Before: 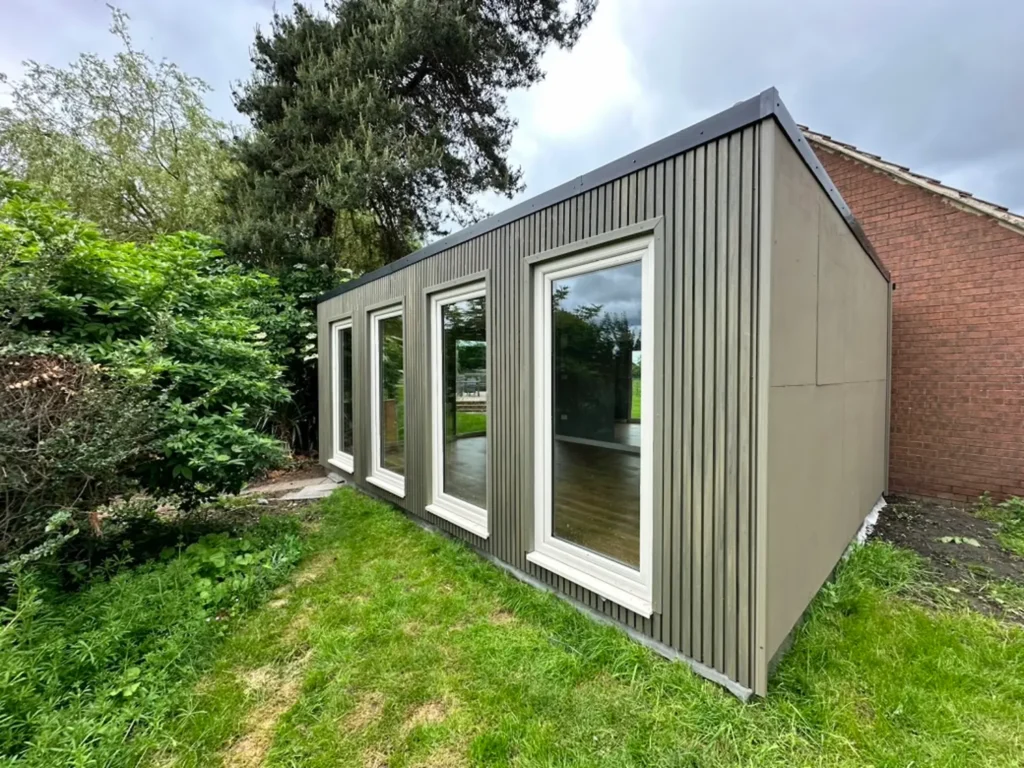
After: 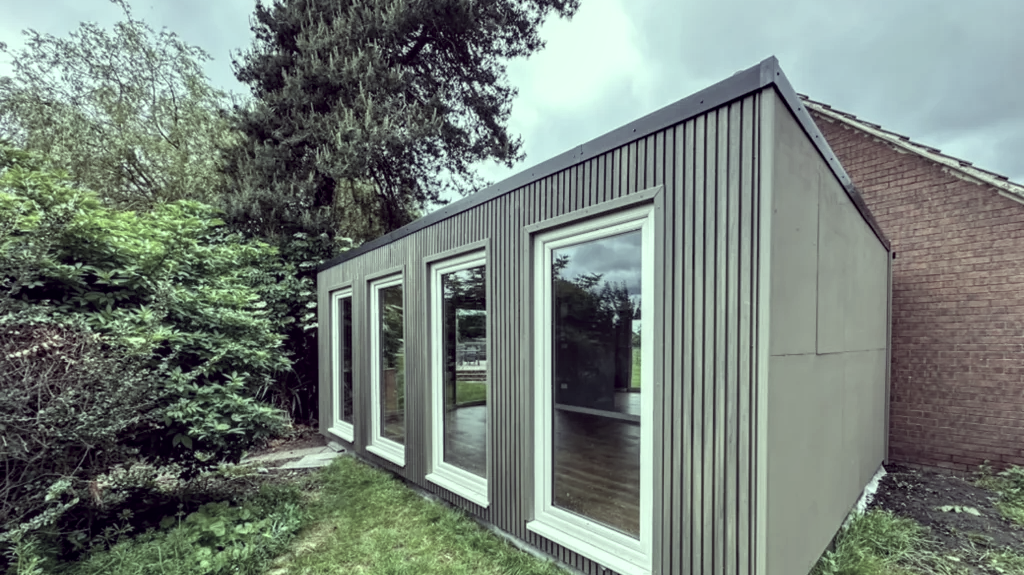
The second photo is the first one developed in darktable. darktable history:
exposure: compensate exposure bias true, compensate highlight preservation false
color calibration: illuminant Planckian (black body), x 0.368, y 0.361, temperature 4274.63 K
crop: top 4.11%, bottom 21%
color correction: highlights a* -20.69, highlights b* 20.86, shadows a* 19.39, shadows b* -19.95, saturation 0.463
local contrast: detail 130%
